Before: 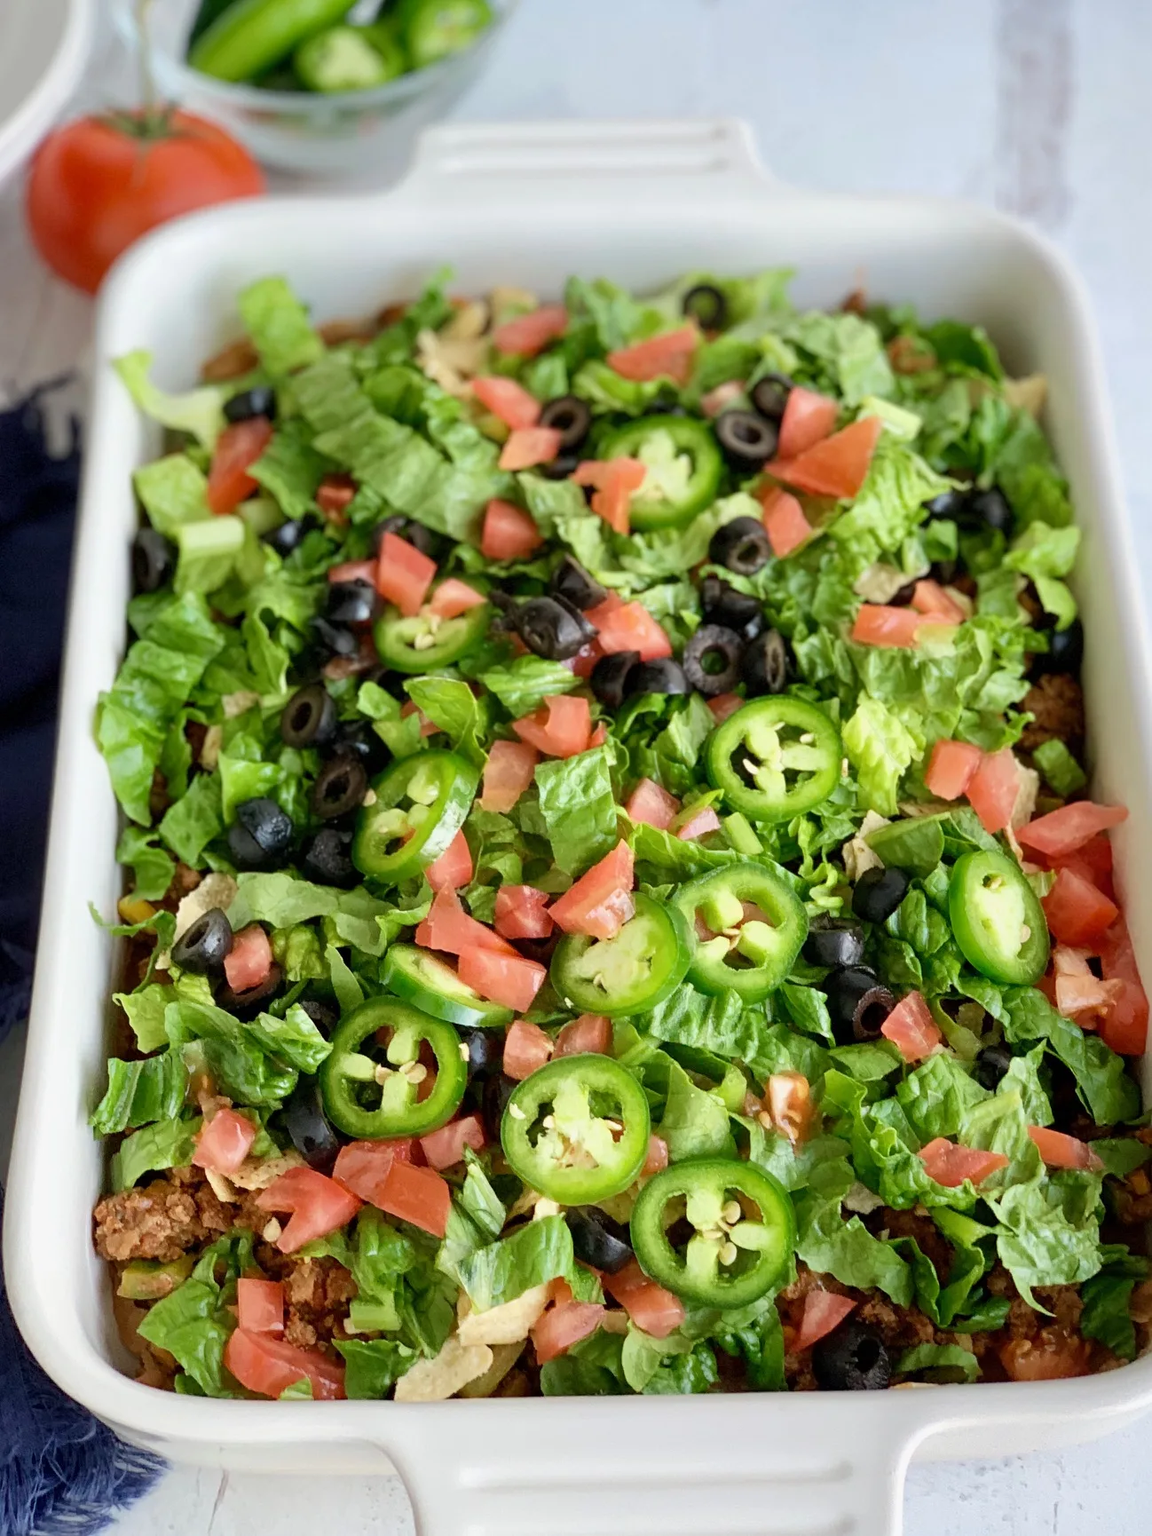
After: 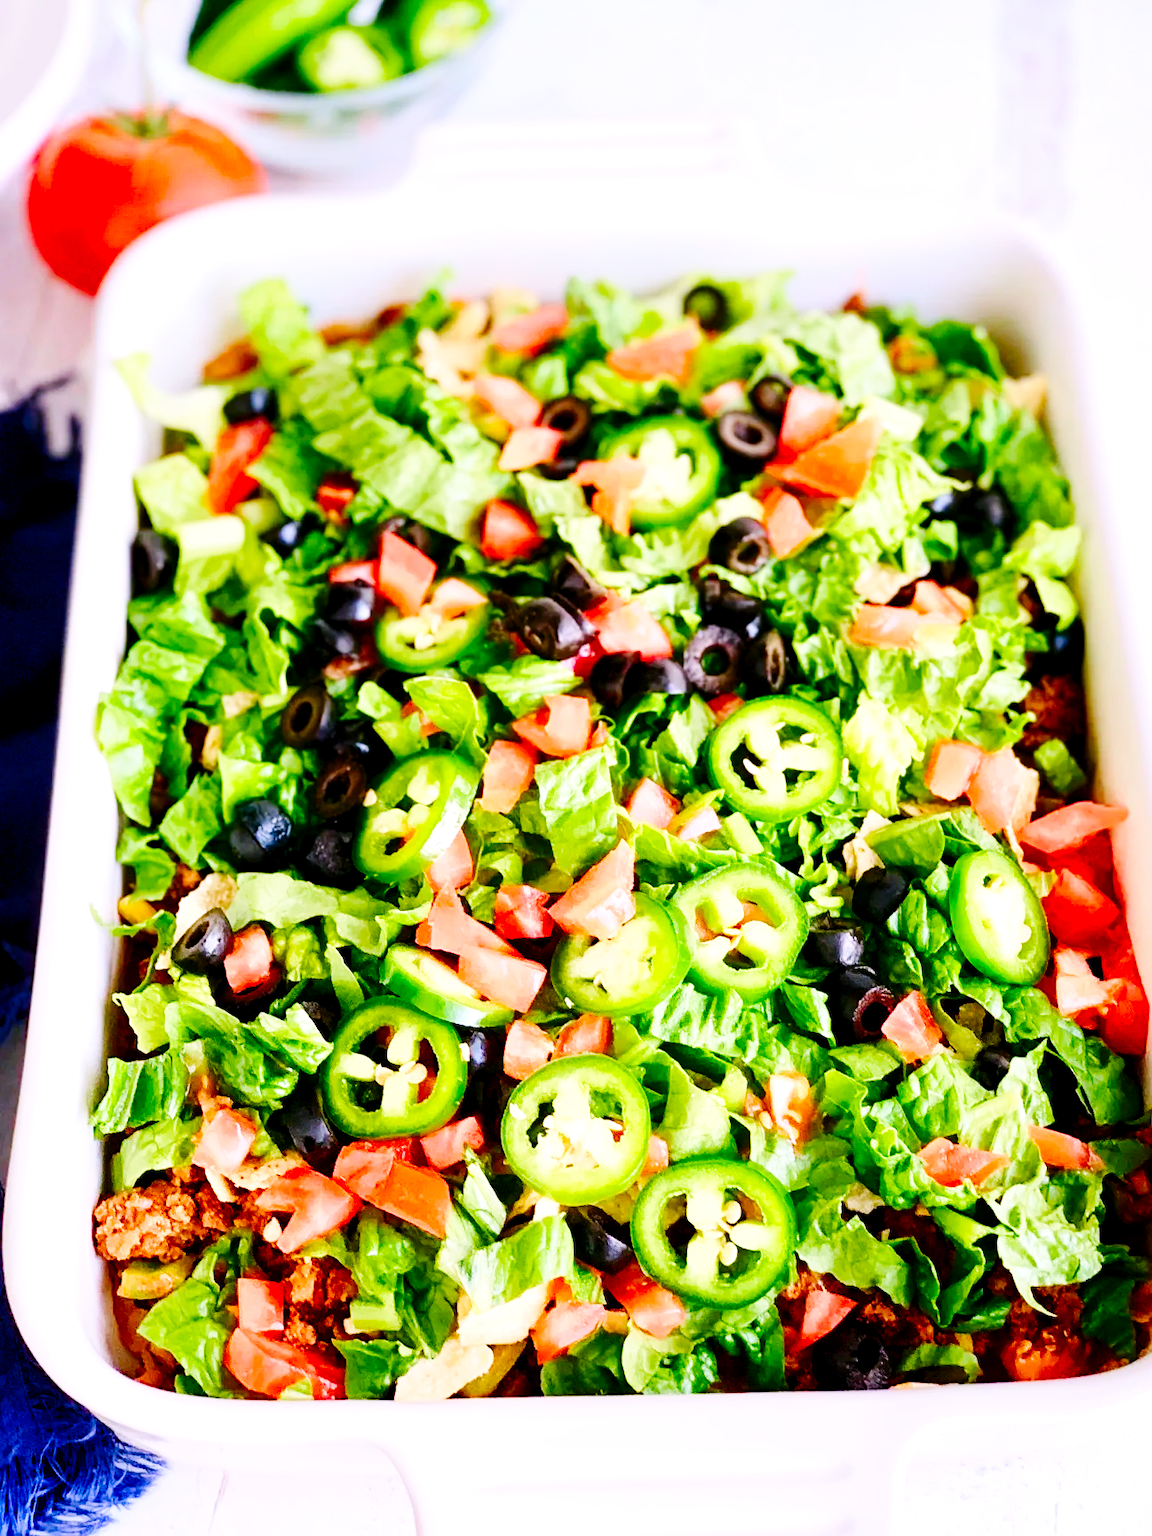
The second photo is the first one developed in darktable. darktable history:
white balance: red 1.066, blue 1.119
tone equalizer: on, module defaults
color balance rgb: perceptual saturation grading › global saturation 20%, perceptual saturation grading › highlights -50%, perceptual saturation grading › shadows 30%, perceptual brilliance grading › global brilliance 10%, perceptual brilliance grading › shadows 15%
contrast brightness saturation: contrast 0.18, saturation 0.3
base curve: curves: ch0 [(0, 0) (0.036, 0.025) (0.121, 0.166) (0.206, 0.329) (0.605, 0.79) (1, 1)], preserve colors none
